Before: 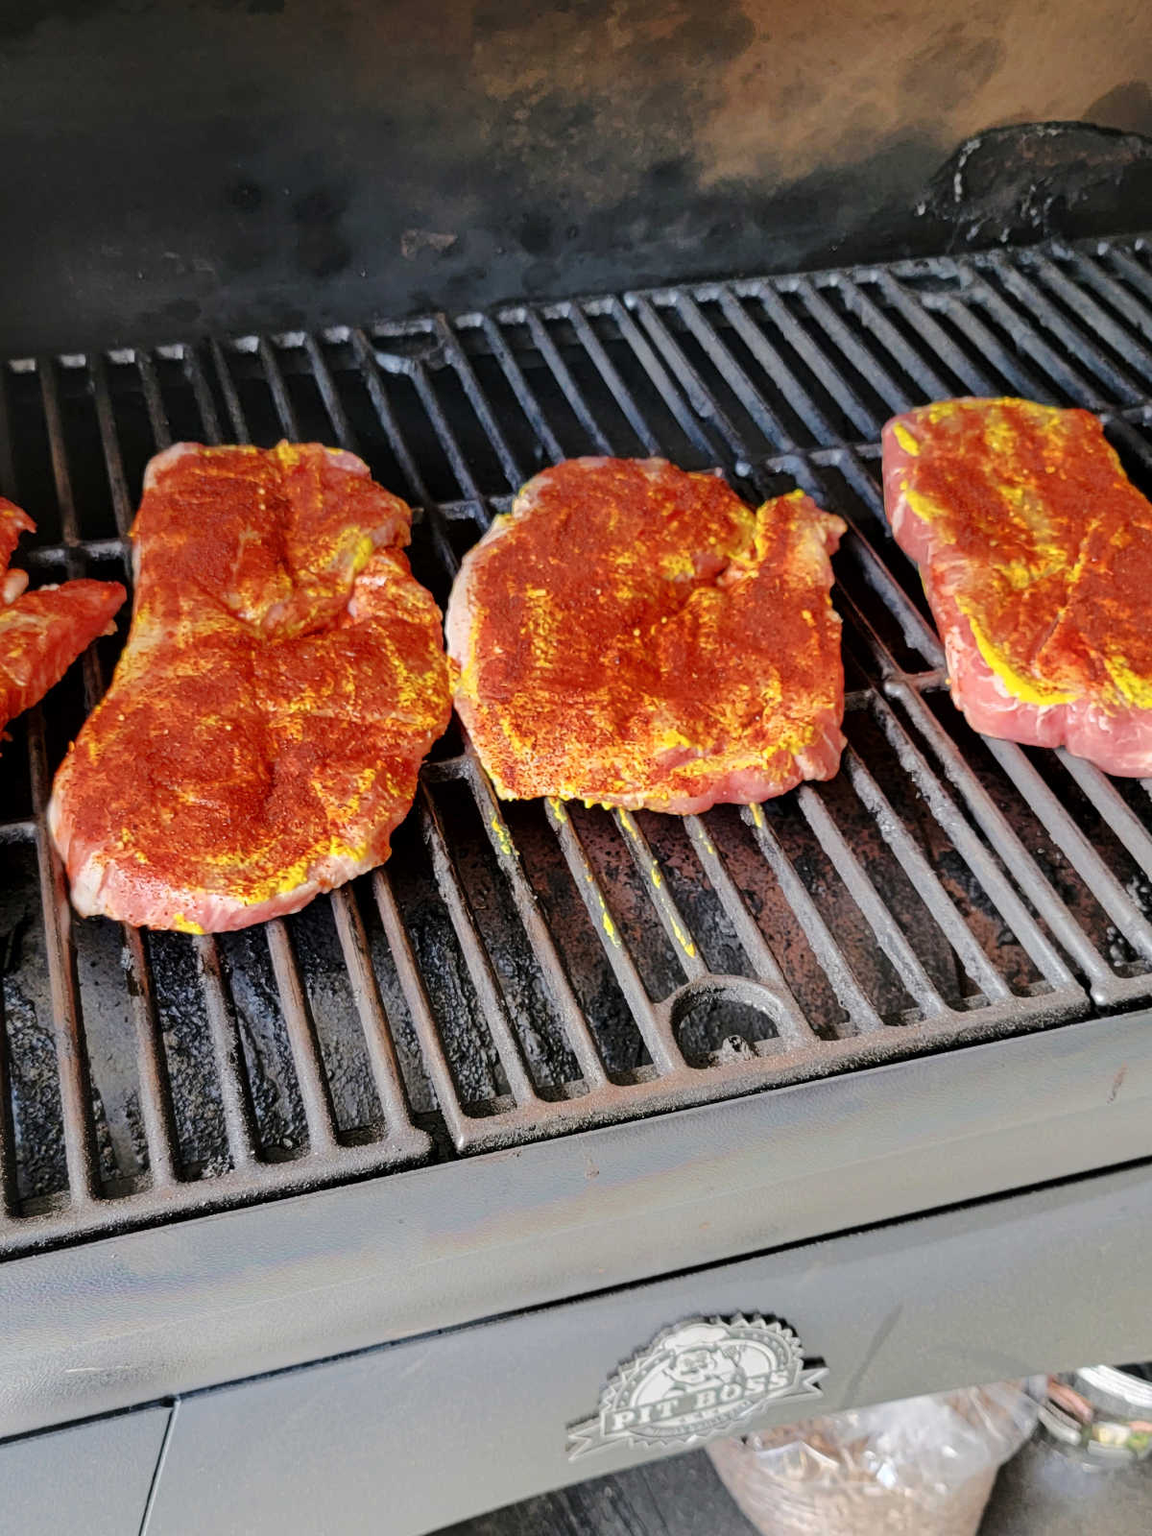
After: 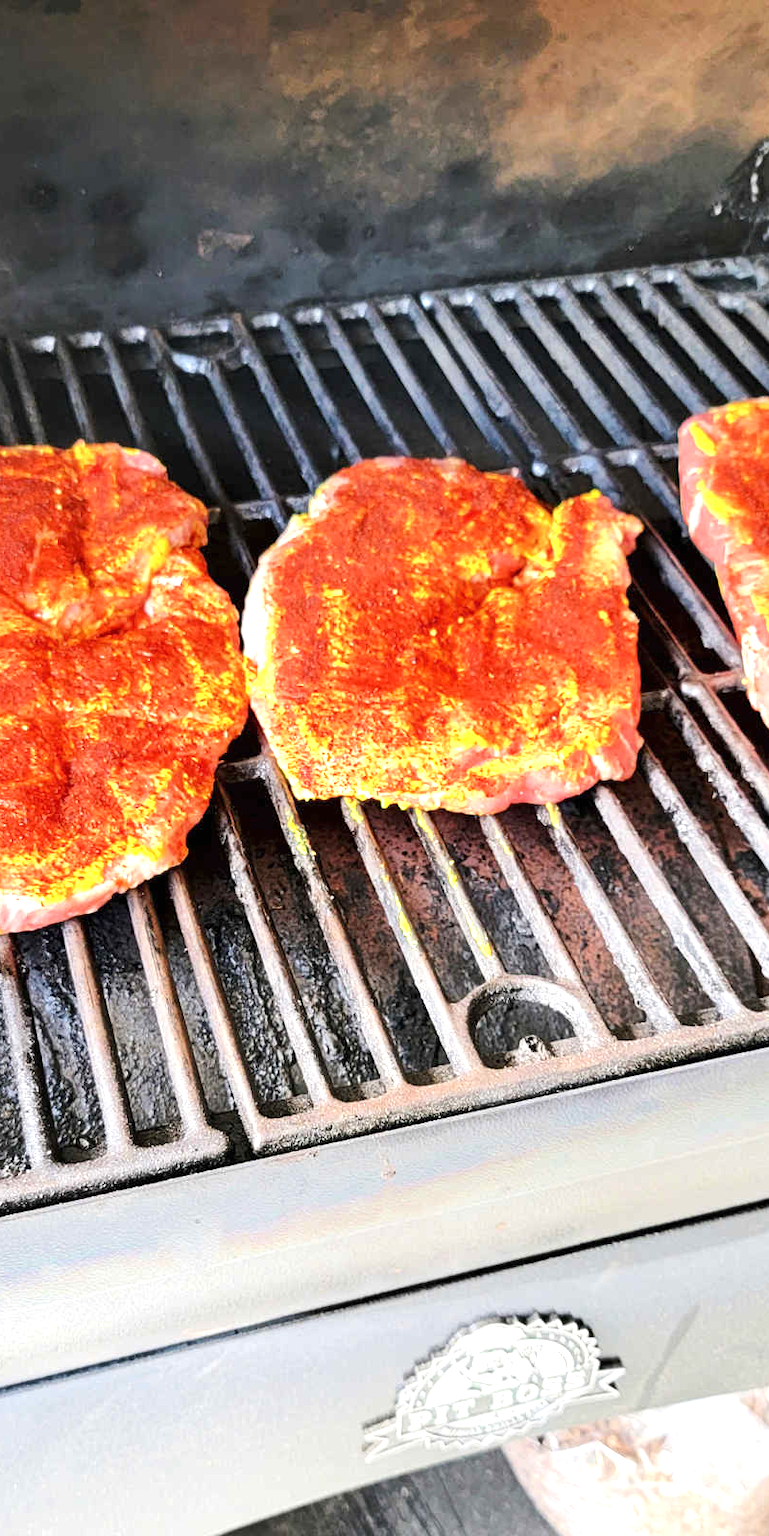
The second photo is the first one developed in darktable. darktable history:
exposure: black level correction 0, exposure 1.1 EV, compensate exposure bias true, compensate highlight preservation false
crop and rotate: left 17.732%, right 15.423%
